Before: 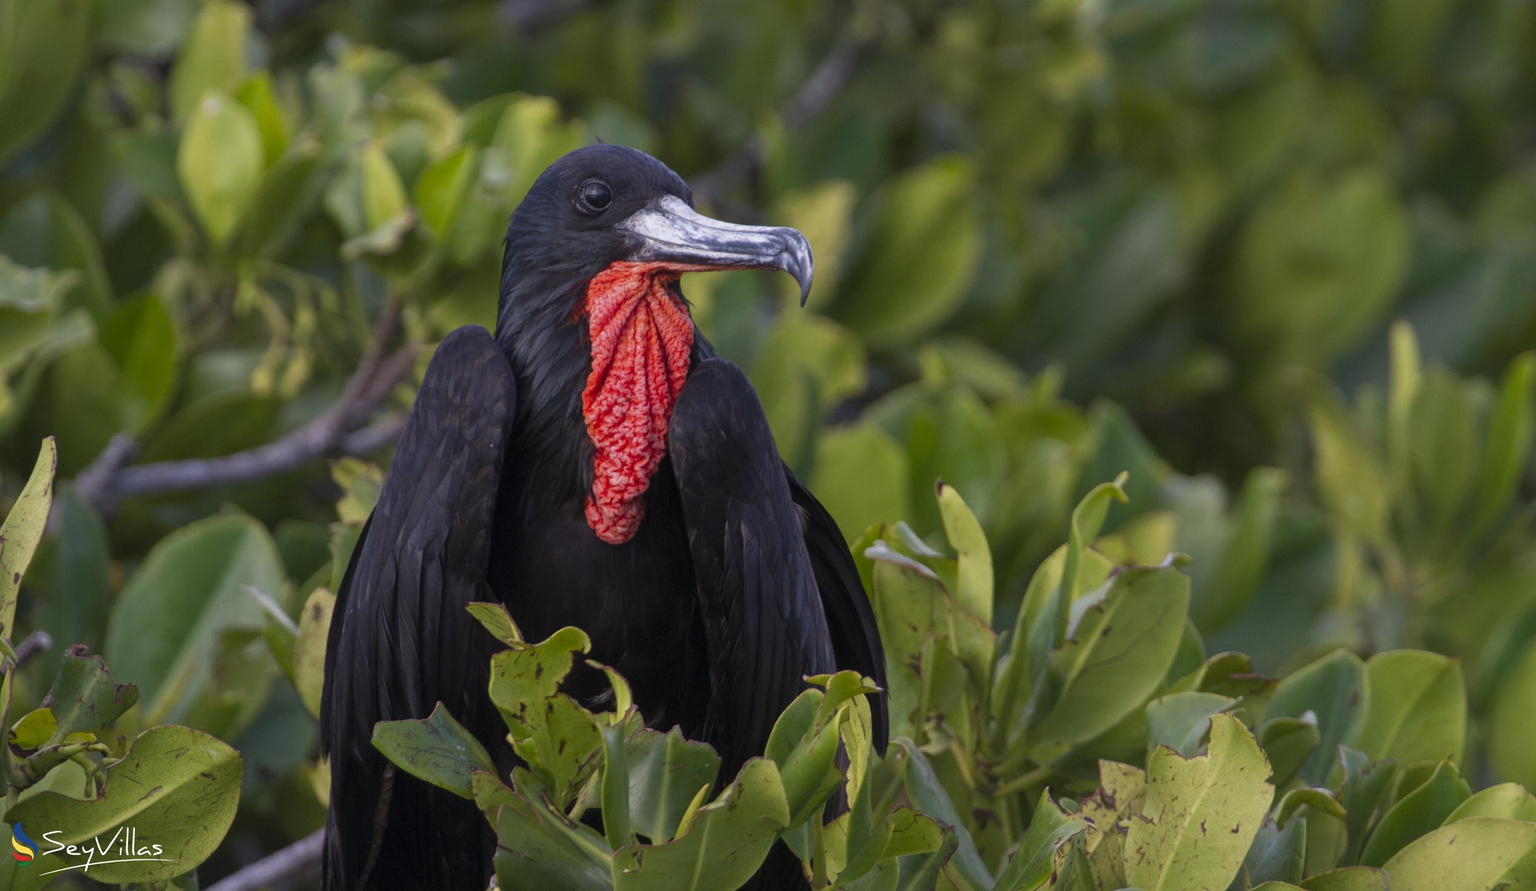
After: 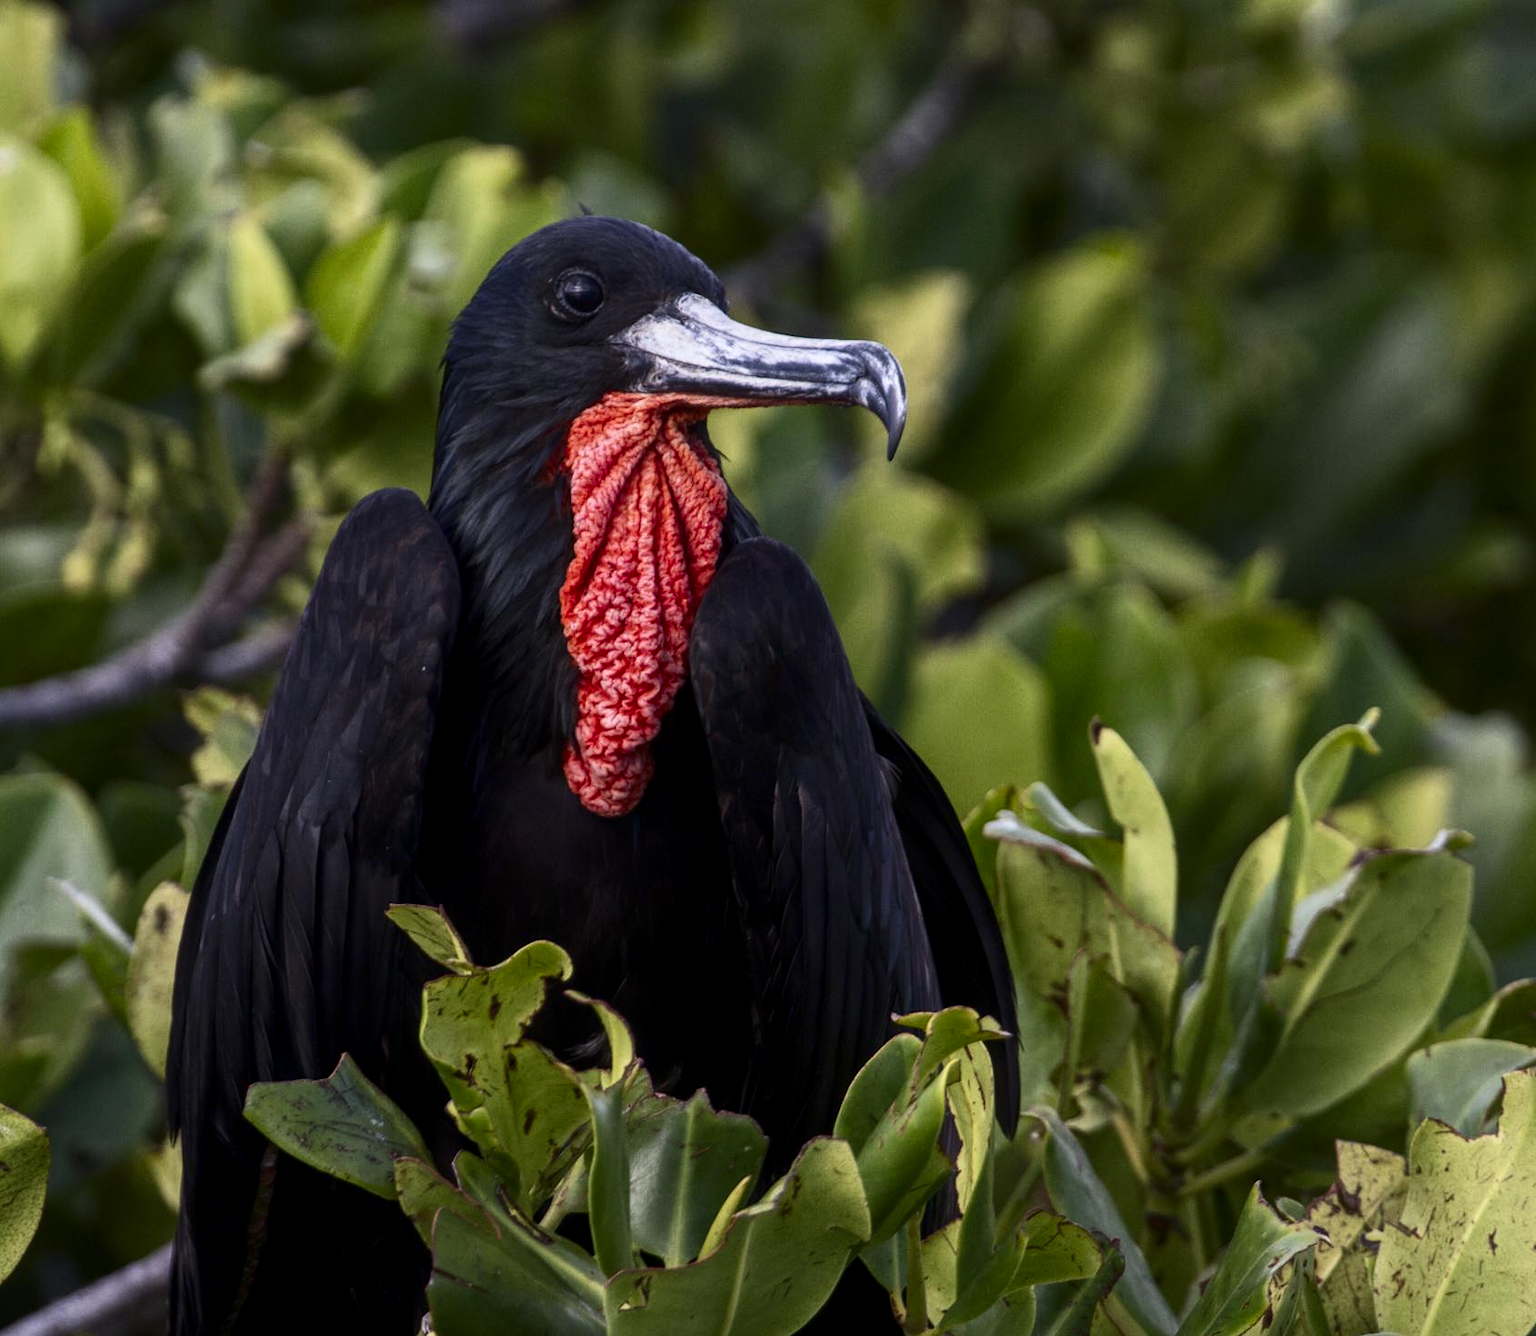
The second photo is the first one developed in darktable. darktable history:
crop and rotate: left 13.672%, right 19.701%
local contrast: on, module defaults
contrast brightness saturation: contrast 0.296
